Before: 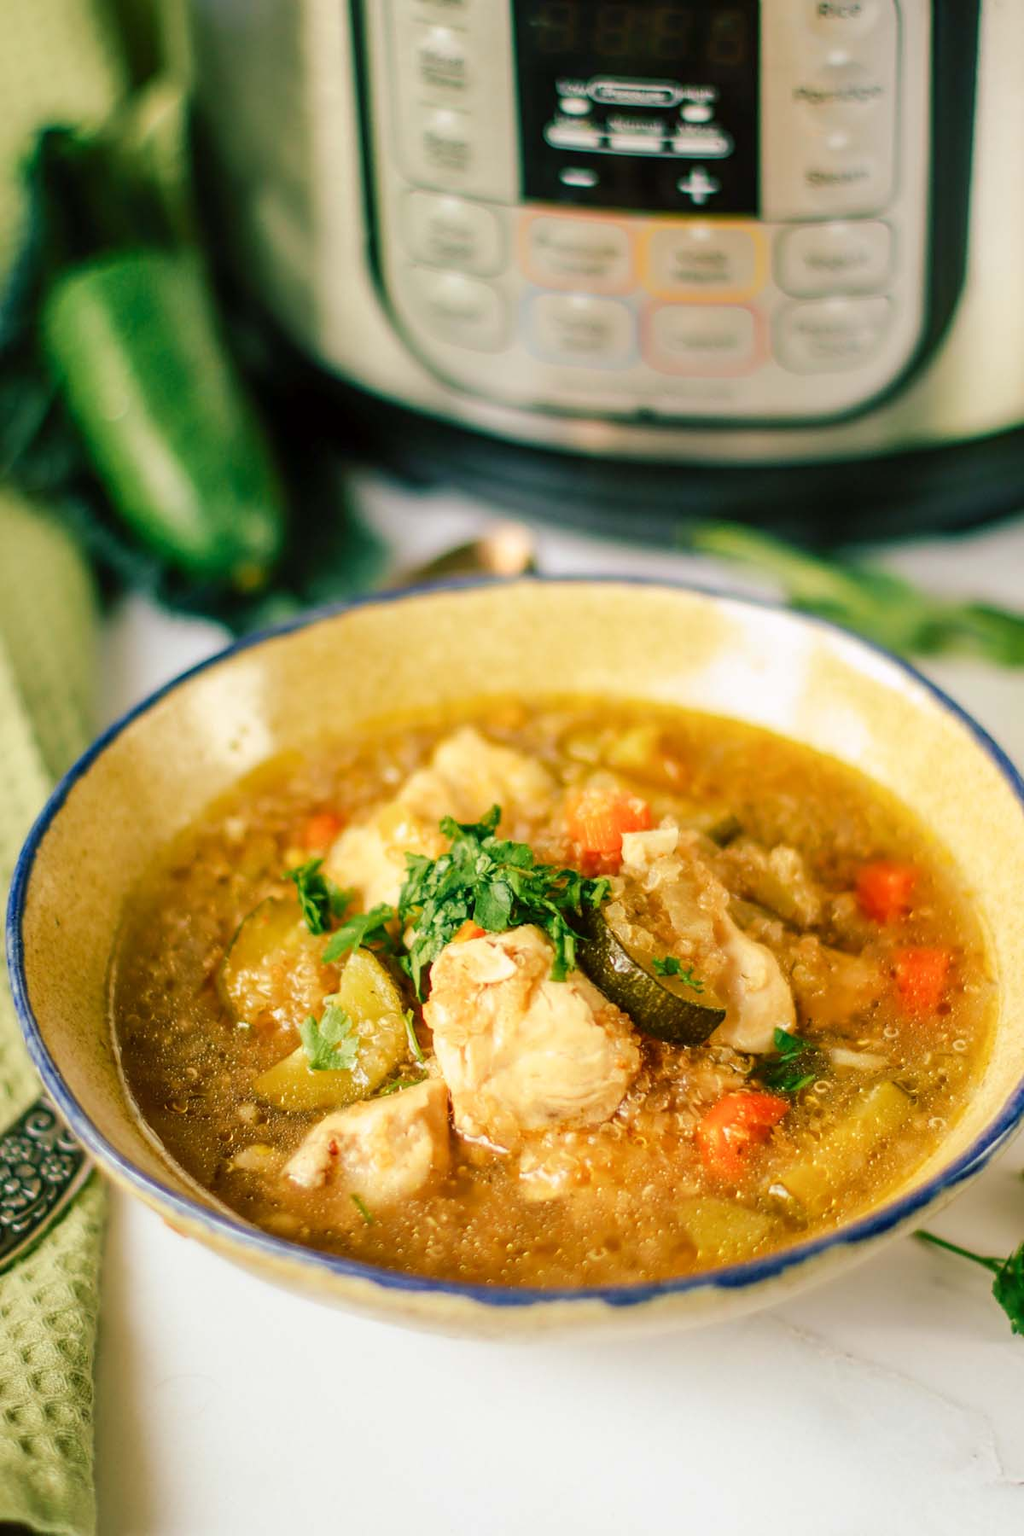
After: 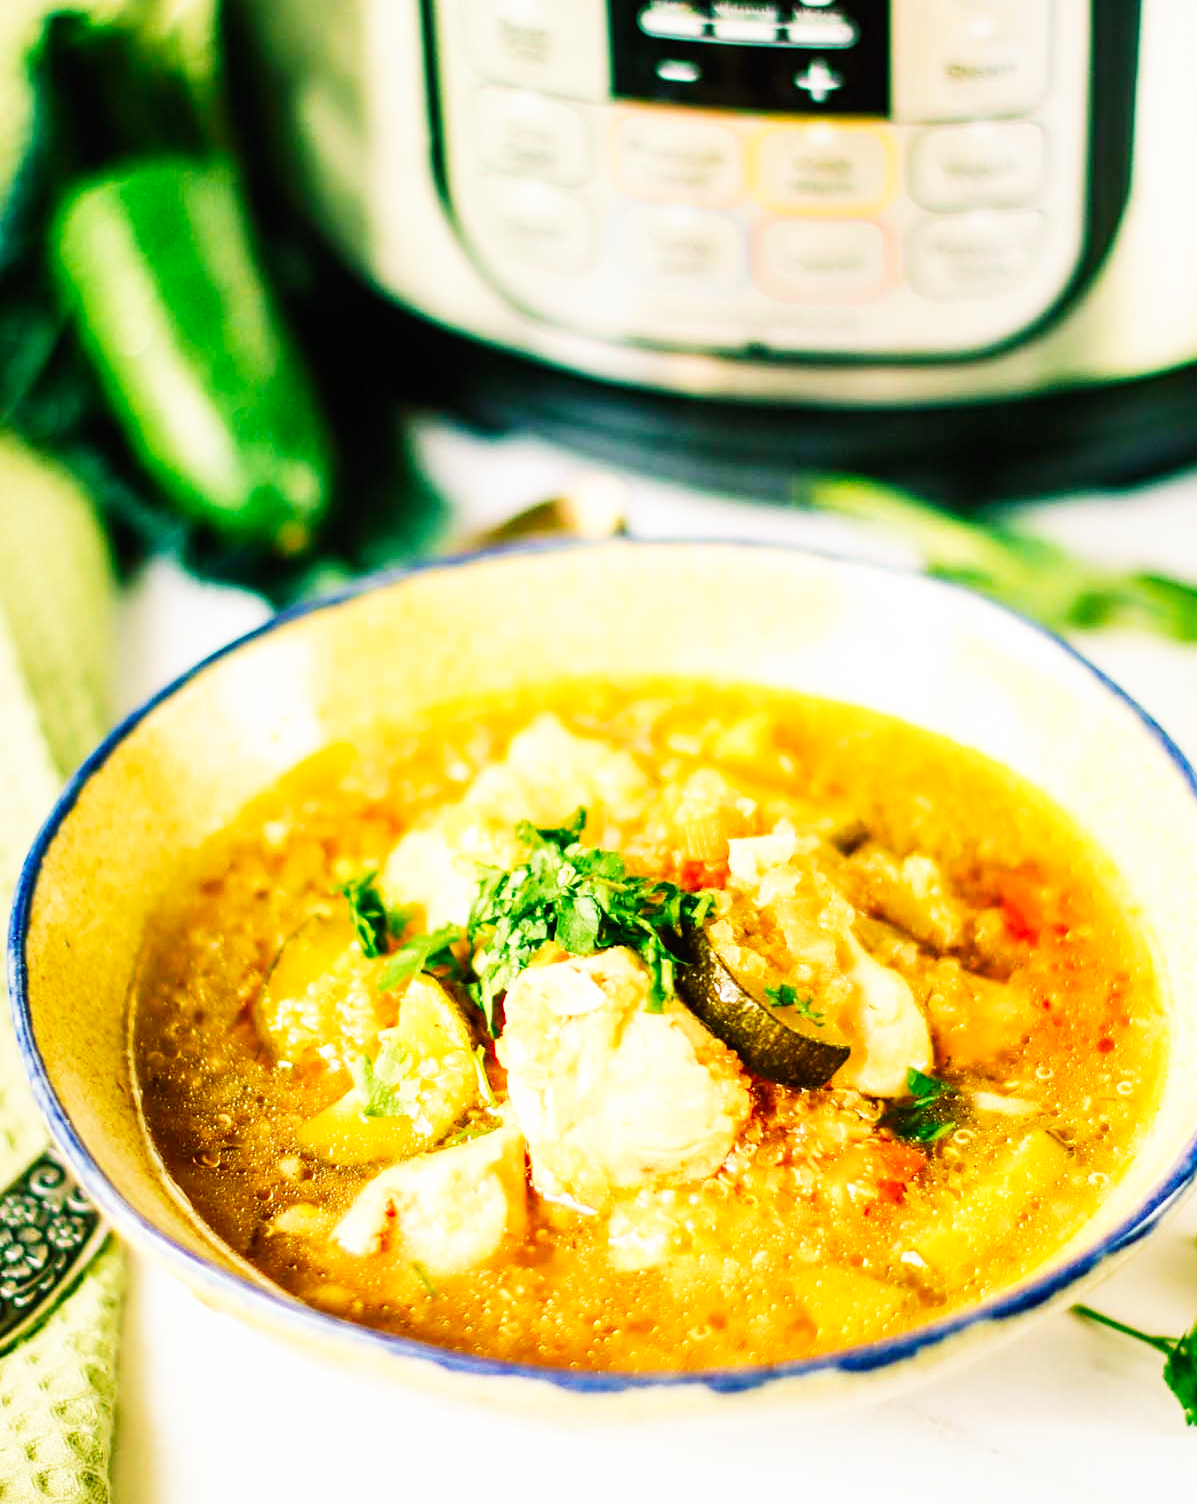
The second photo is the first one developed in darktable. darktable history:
crop: top 7.625%, bottom 8.027%
base curve: curves: ch0 [(0, 0) (0.007, 0.004) (0.027, 0.03) (0.046, 0.07) (0.207, 0.54) (0.442, 0.872) (0.673, 0.972) (1, 1)], preserve colors none
